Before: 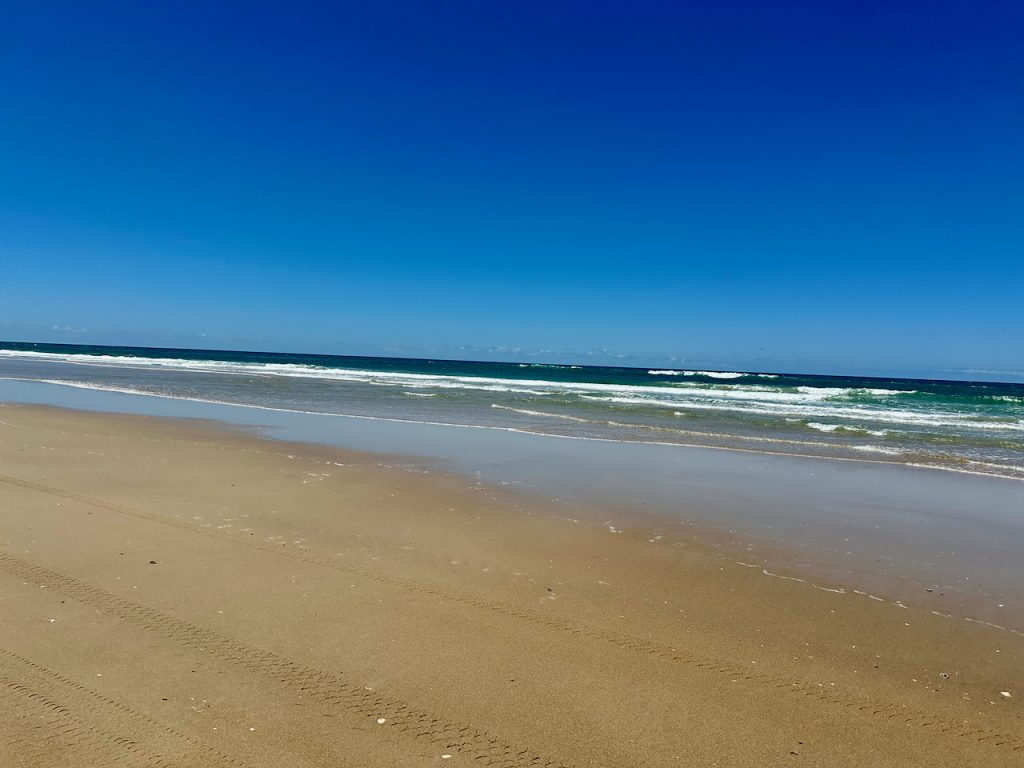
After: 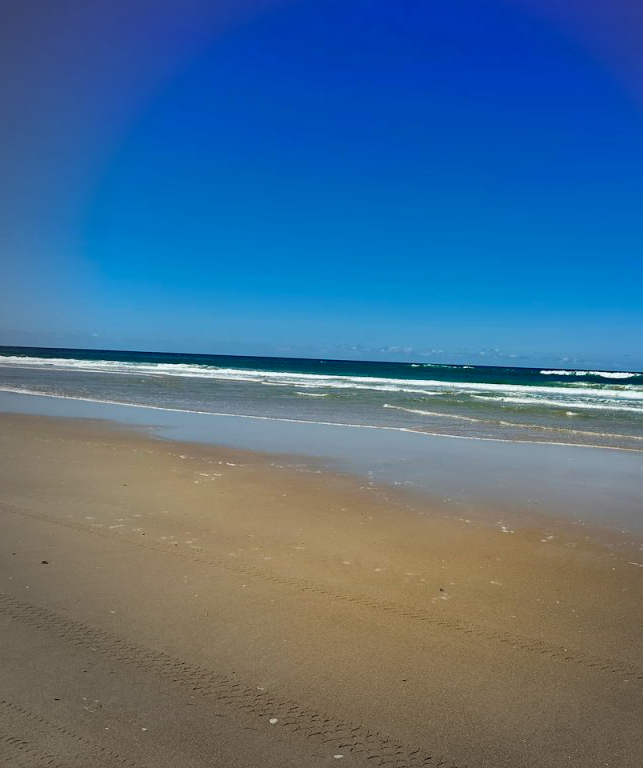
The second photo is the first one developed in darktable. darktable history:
color contrast: green-magenta contrast 1.1, blue-yellow contrast 1.1, unbound 0
vignetting: fall-off start 73.57%, center (0.22, -0.235)
crop: left 10.644%, right 26.528%
shadows and highlights: soften with gaussian
